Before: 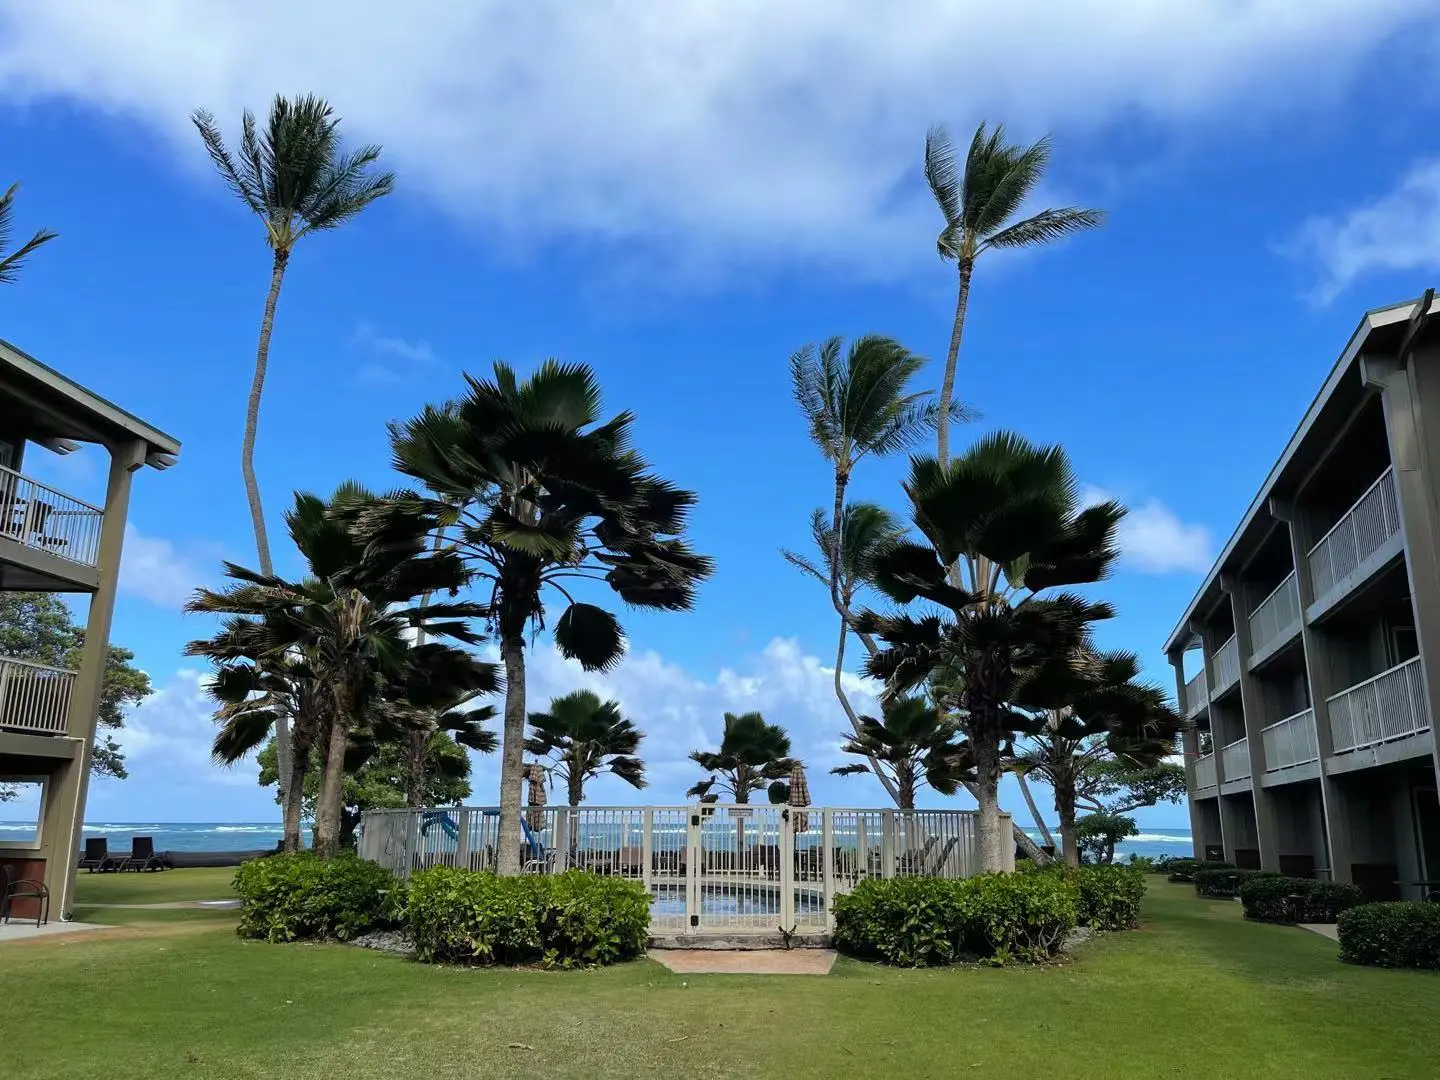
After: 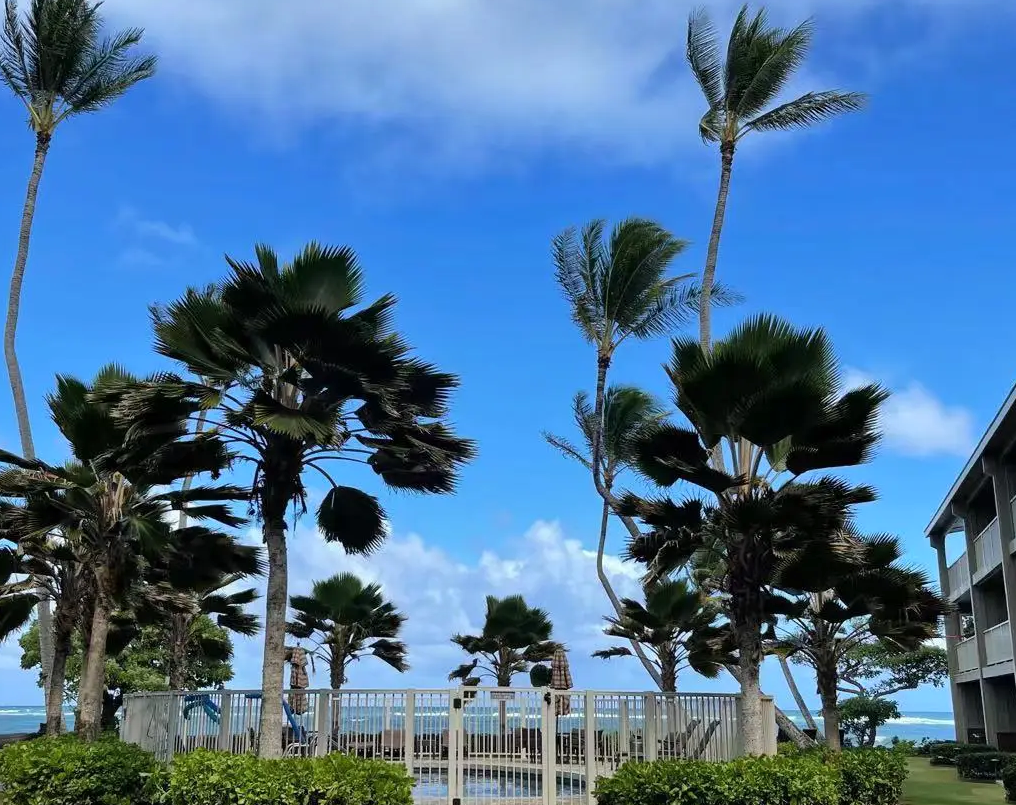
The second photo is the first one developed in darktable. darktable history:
crop and rotate: left 16.565%, top 10.957%, right 12.851%, bottom 14.45%
shadows and highlights: shadows 48.72, highlights -40.84, soften with gaussian
